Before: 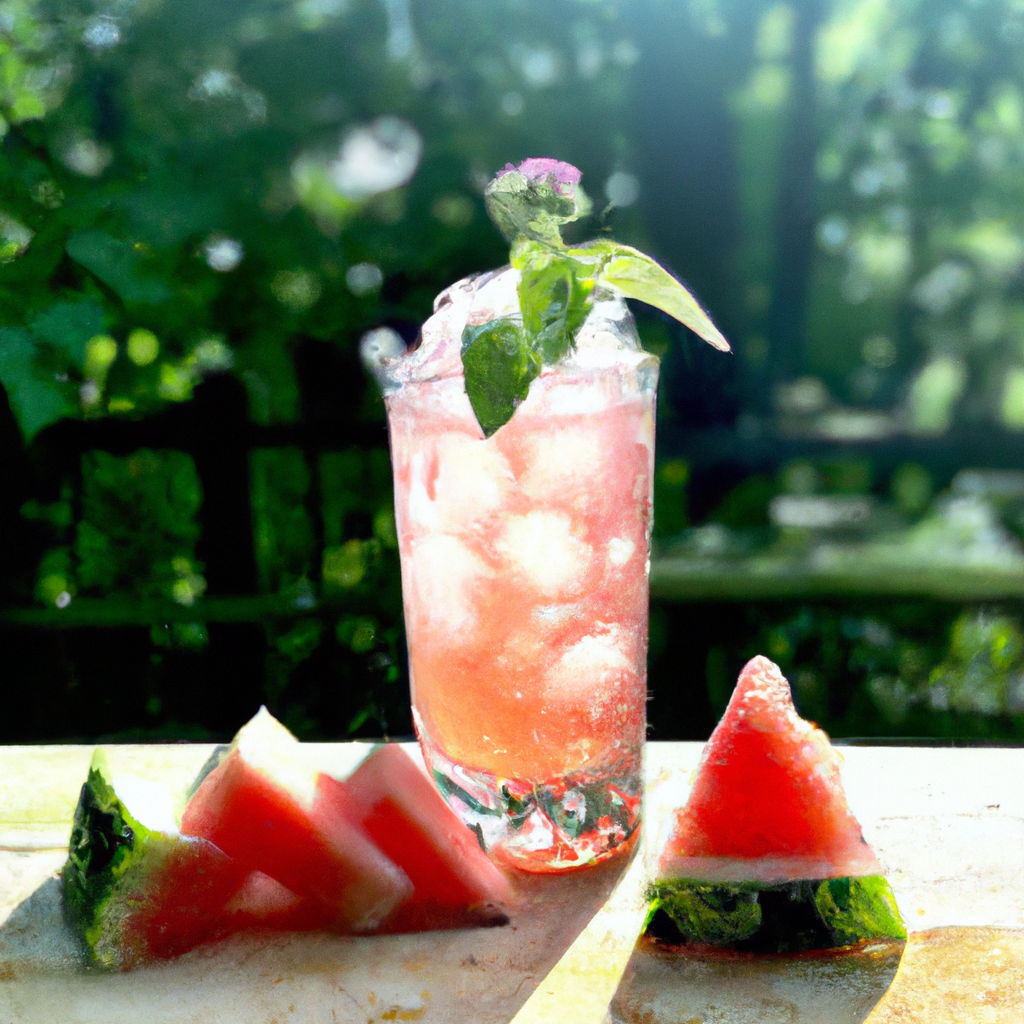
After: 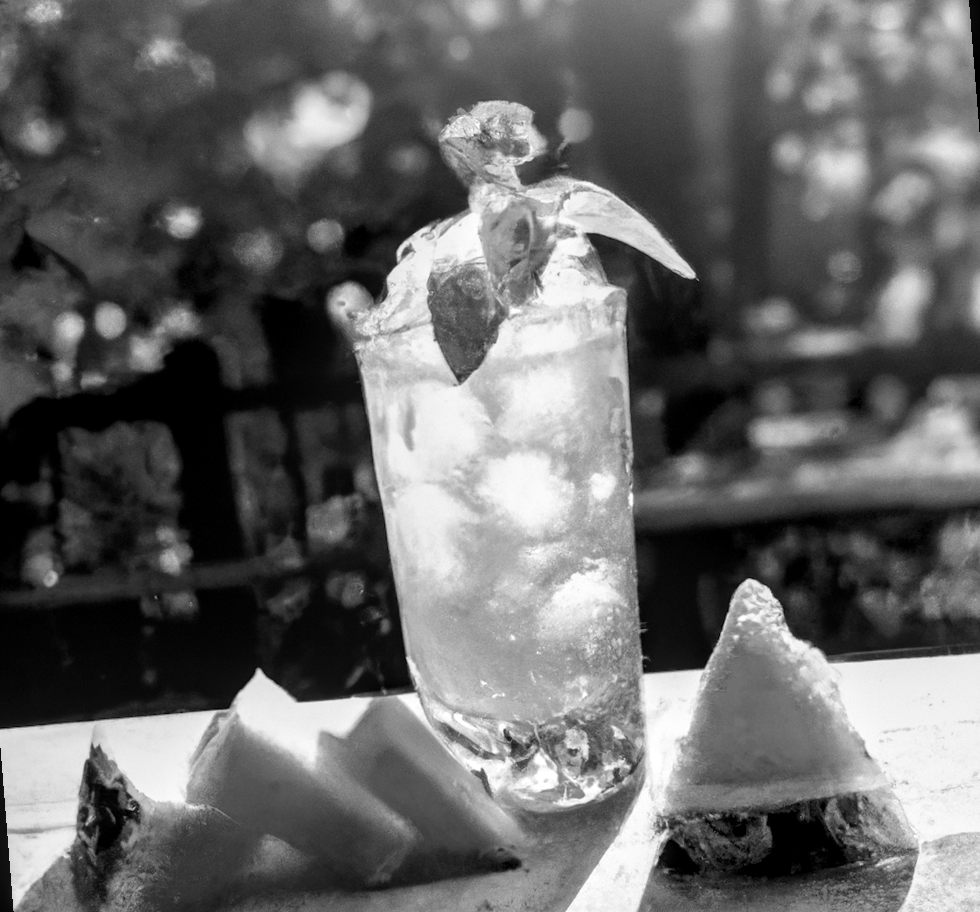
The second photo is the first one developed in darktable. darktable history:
local contrast: detail 130%
monochrome: a 32, b 64, size 2.3
rotate and perspective: rotation -4.57°, crop left 0.054, crop right 0.944, crop top 0.087, crop bottom 0.914
